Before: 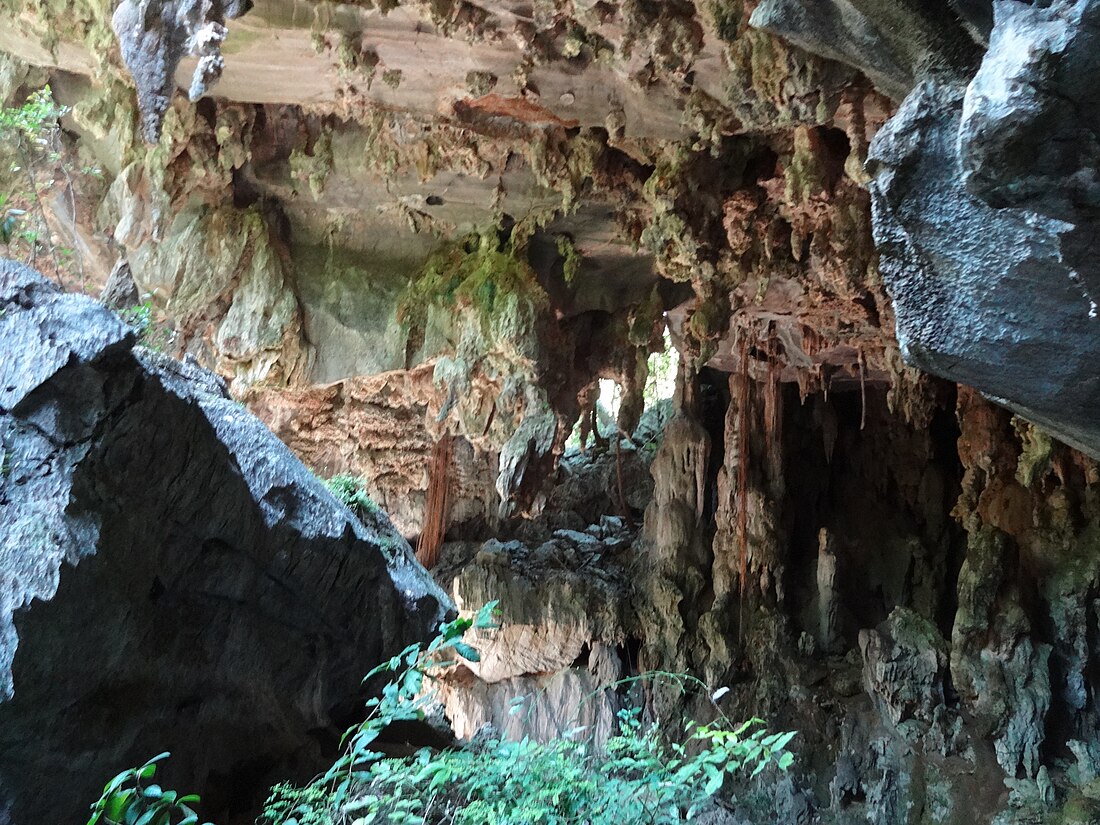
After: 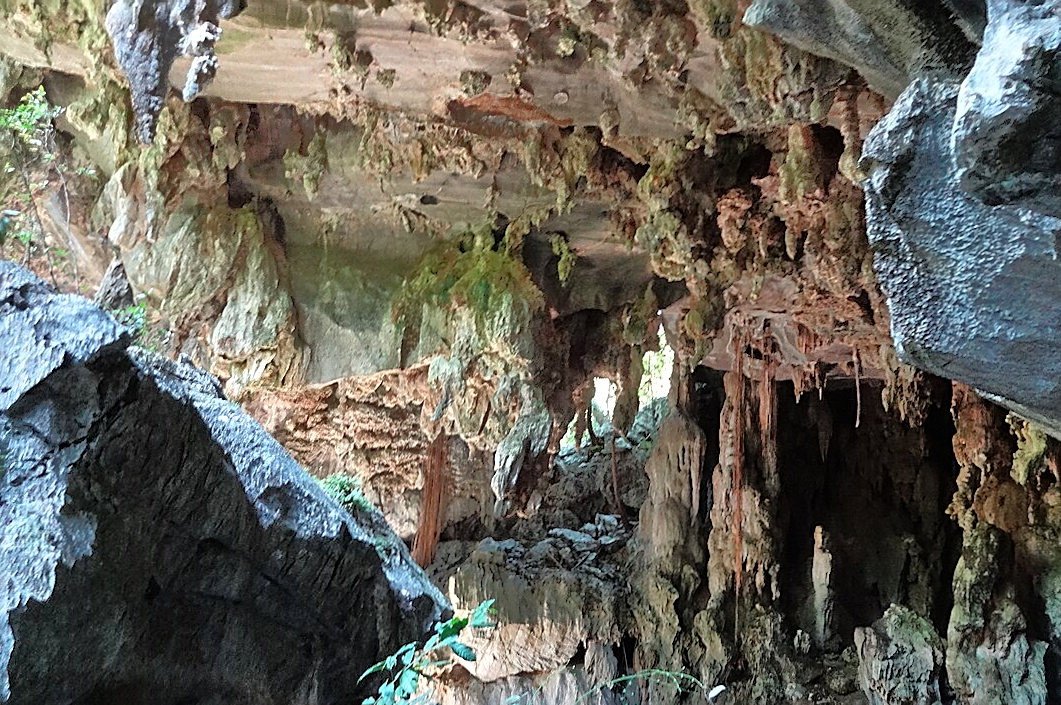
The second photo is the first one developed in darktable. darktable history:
sharpen: on, module defaults
crop and rotate: angle 0.196°, left 0.279%, right 2.772%, bottom 14.126%
shadows and highlights: radius 109.27, shadows 45.4, highlights -67.43, low approximation 0.01, soften with gaussian
tone equalizer: -8 EV -0.521 EV, -7 EV -0.309 EV, -6 EV -0.081 EV, -5 EV 0.426 EV, -4 EV 0.956 EV, -3 EV 0.774 EV, -2 EV -0.01 EV, -1 EV 0.136 EV, +0 EV -0.032 EV
